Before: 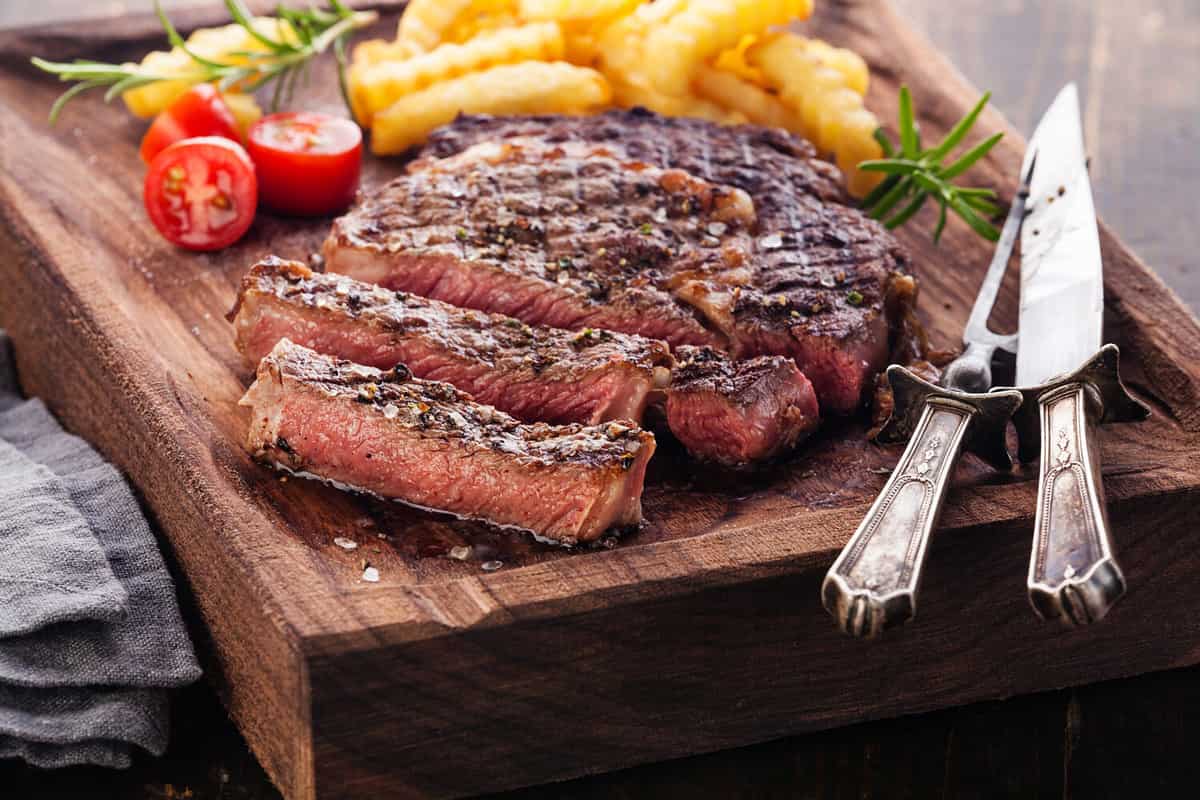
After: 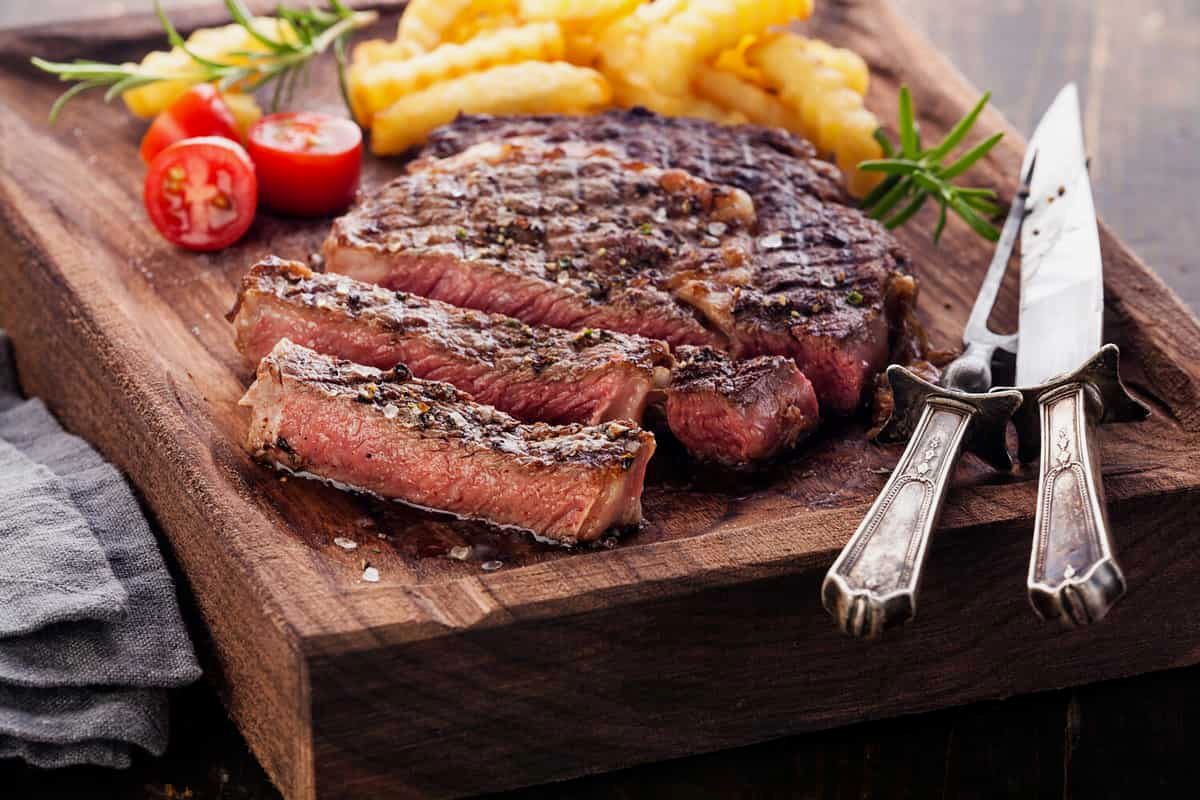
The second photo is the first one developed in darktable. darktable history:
exposure: black level correction 0.002, exposure -0.099 EV, compensate exposure bias true, compensate highlight preservation false
